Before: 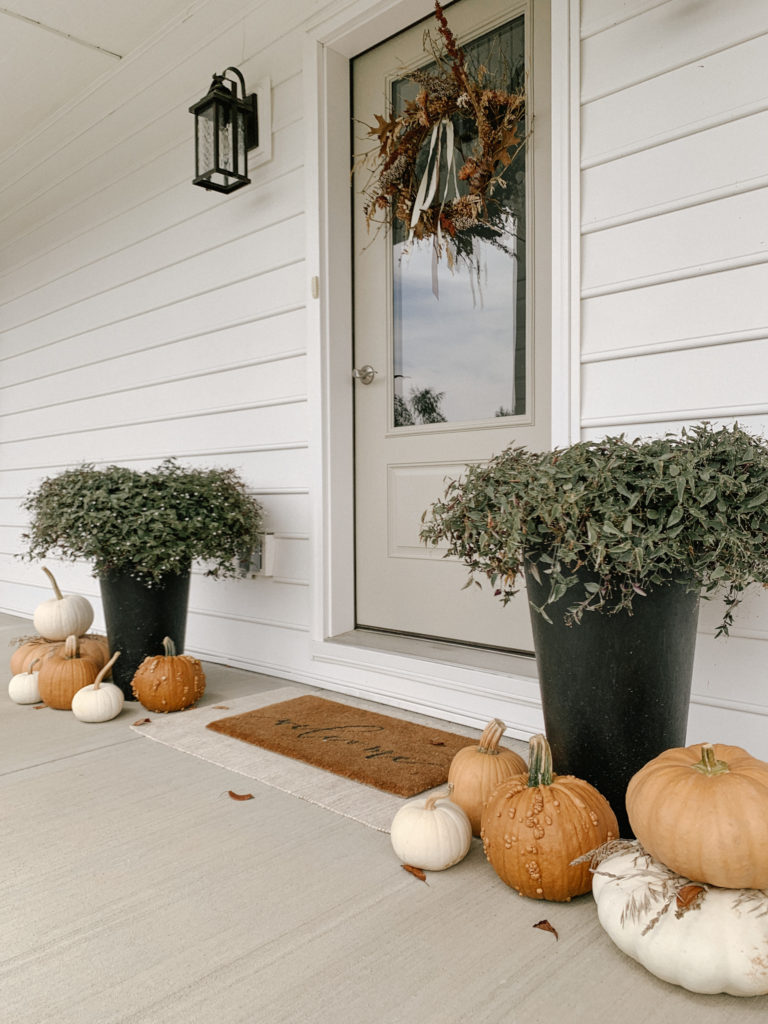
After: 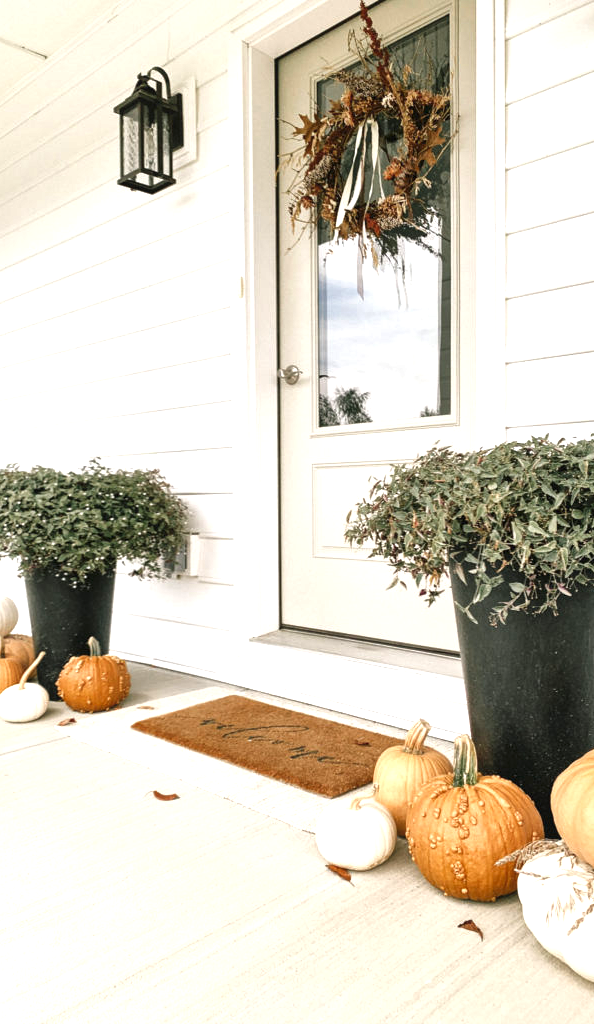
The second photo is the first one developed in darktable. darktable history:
exposure: black level correction -0.002, exposure 1.115 EV, compensate highlight preservation false
crop: left 9.88%, right 12.664%
local contrast: mode bilateral grid, contrast 25, coarseness 60, detail 151%, midtone range 0.2
levels: levels [0, 0.498, 1]
